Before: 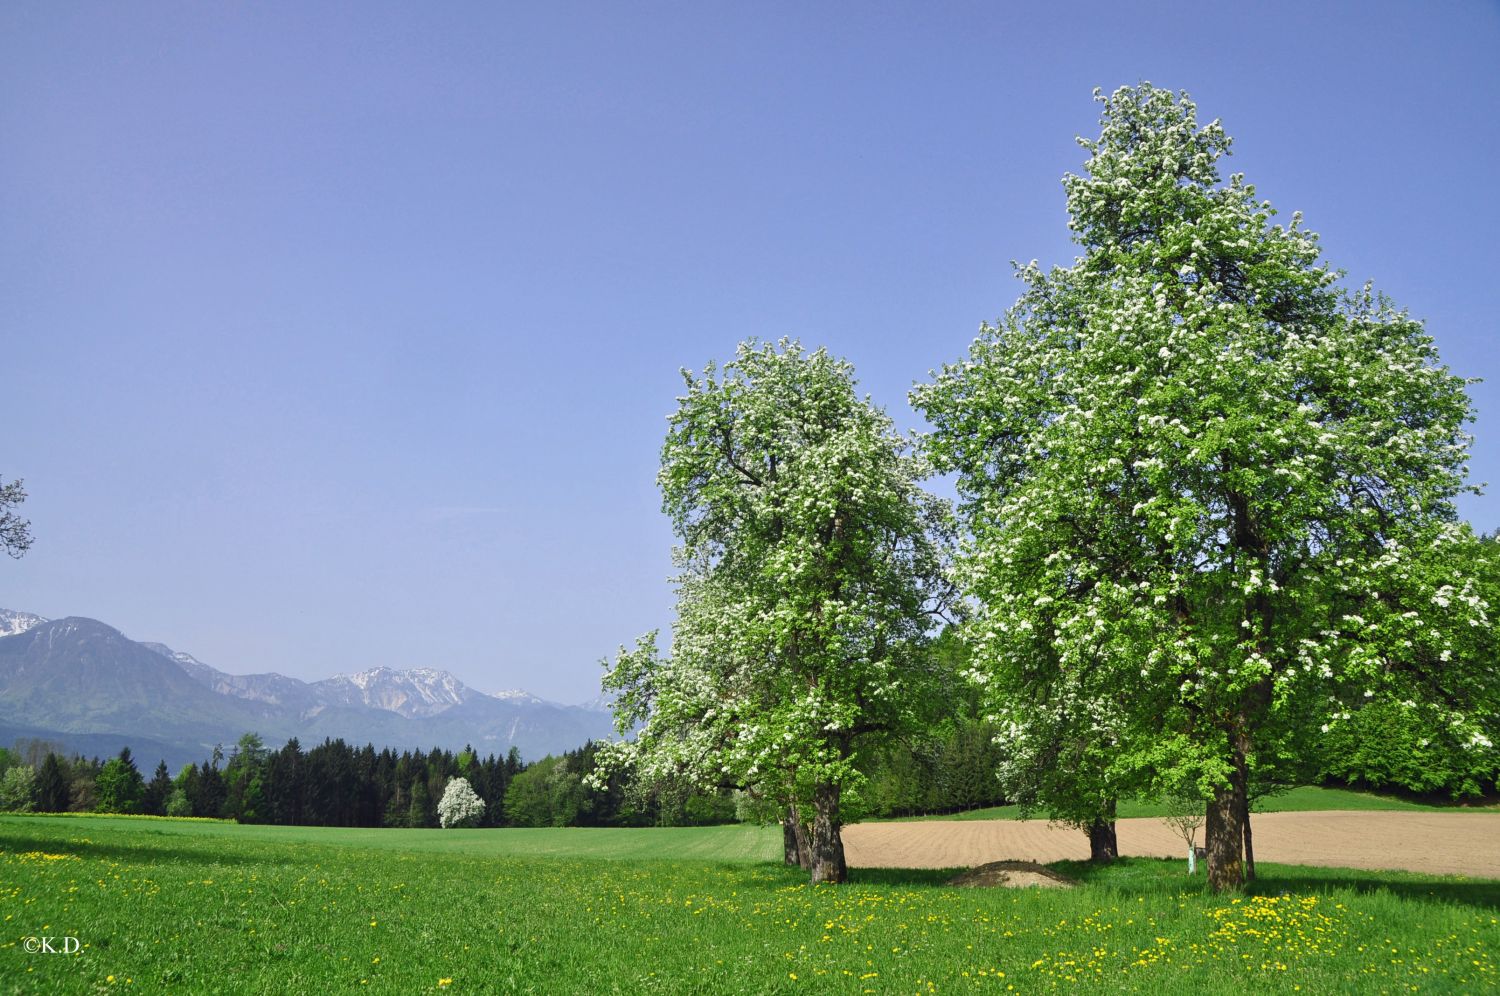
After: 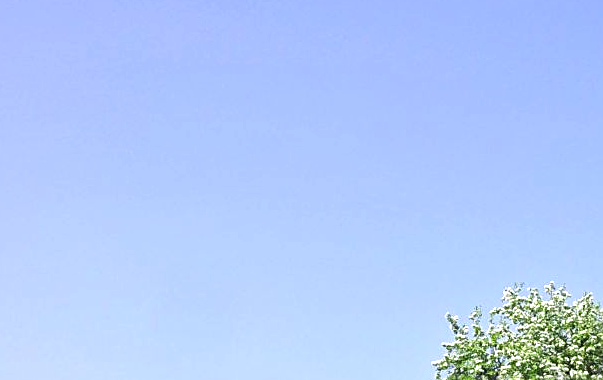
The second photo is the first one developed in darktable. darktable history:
crop: left 15.624%, top 5.436%, right 44.162%, bottom 56.367%
sharpen: on, module defaults
exposure: black level correction 0, exposure 0.693 EV, compensate highlight preservation false
